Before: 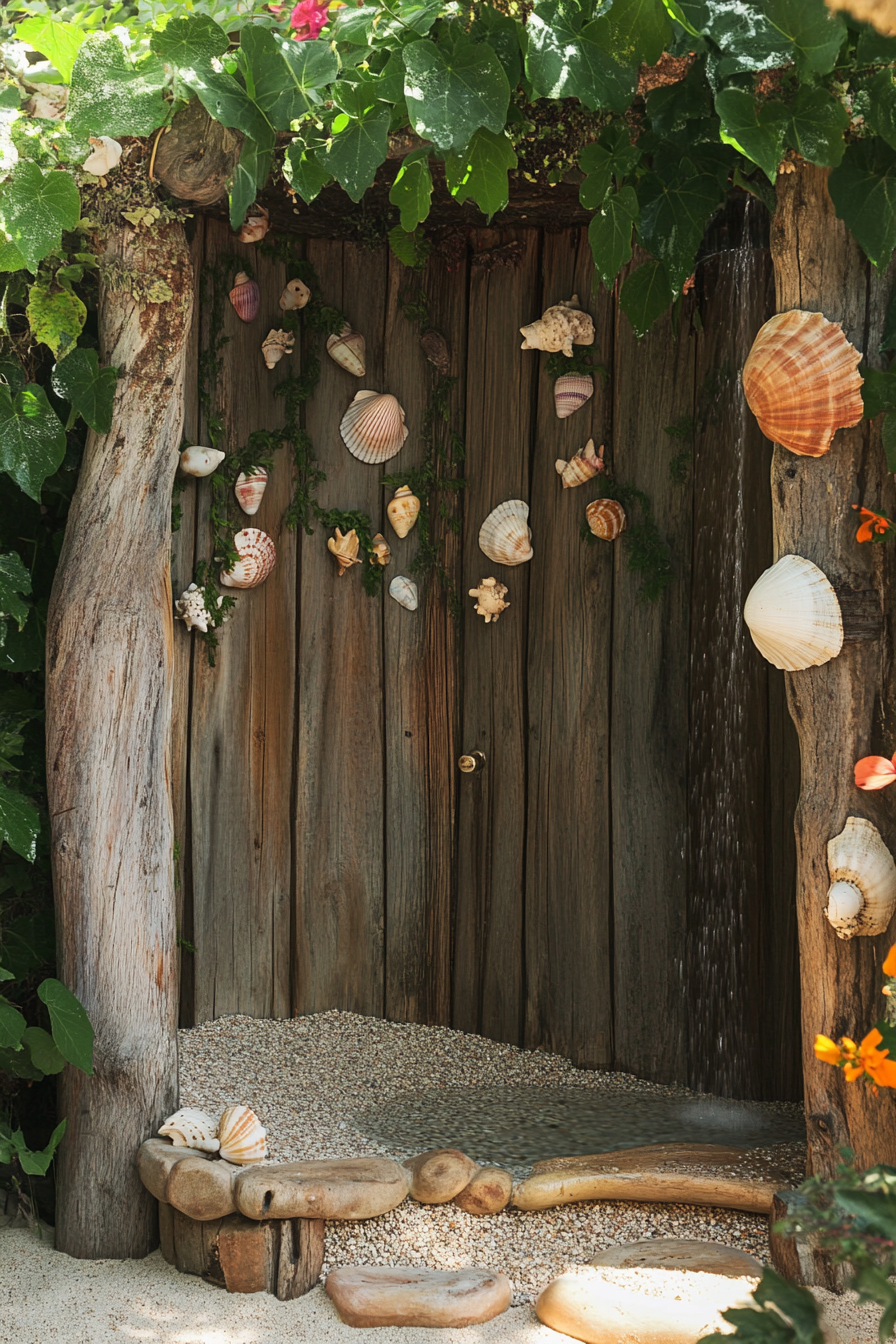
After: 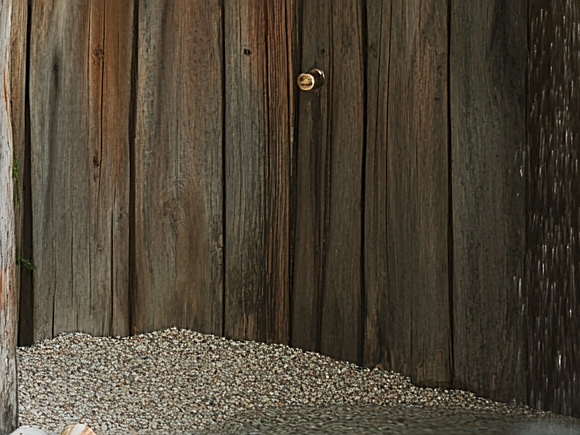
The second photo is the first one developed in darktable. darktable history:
crop: left 18.075%, top 50.794%, right 17.11%, bottom 16.823%
sharpen: on, module defaults
